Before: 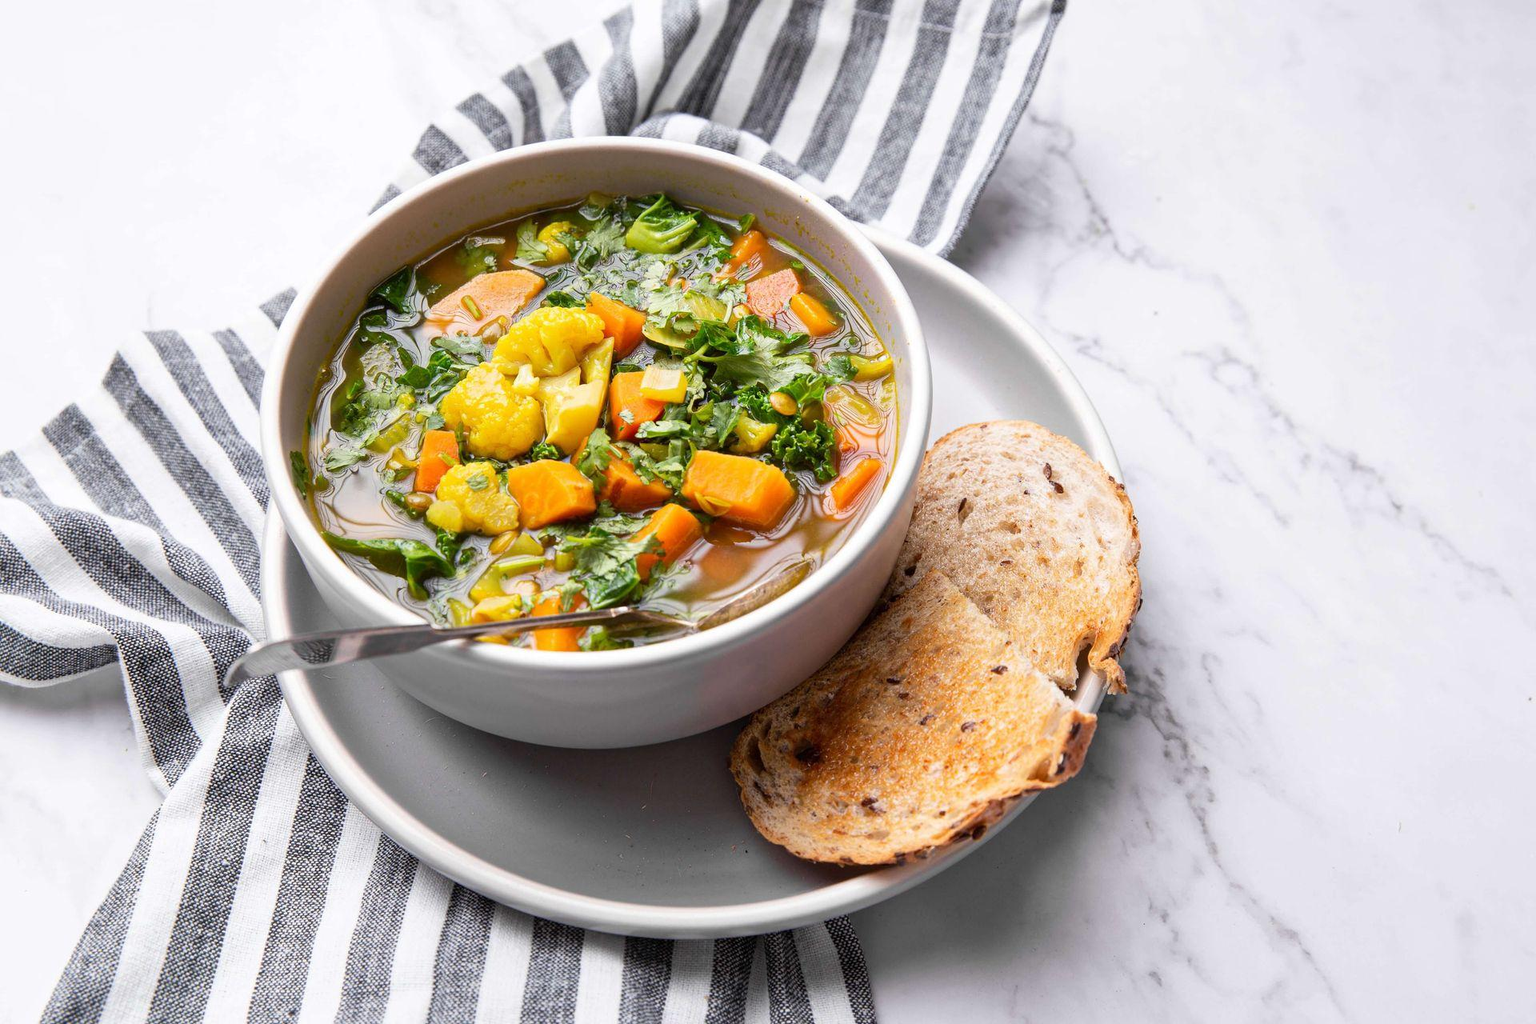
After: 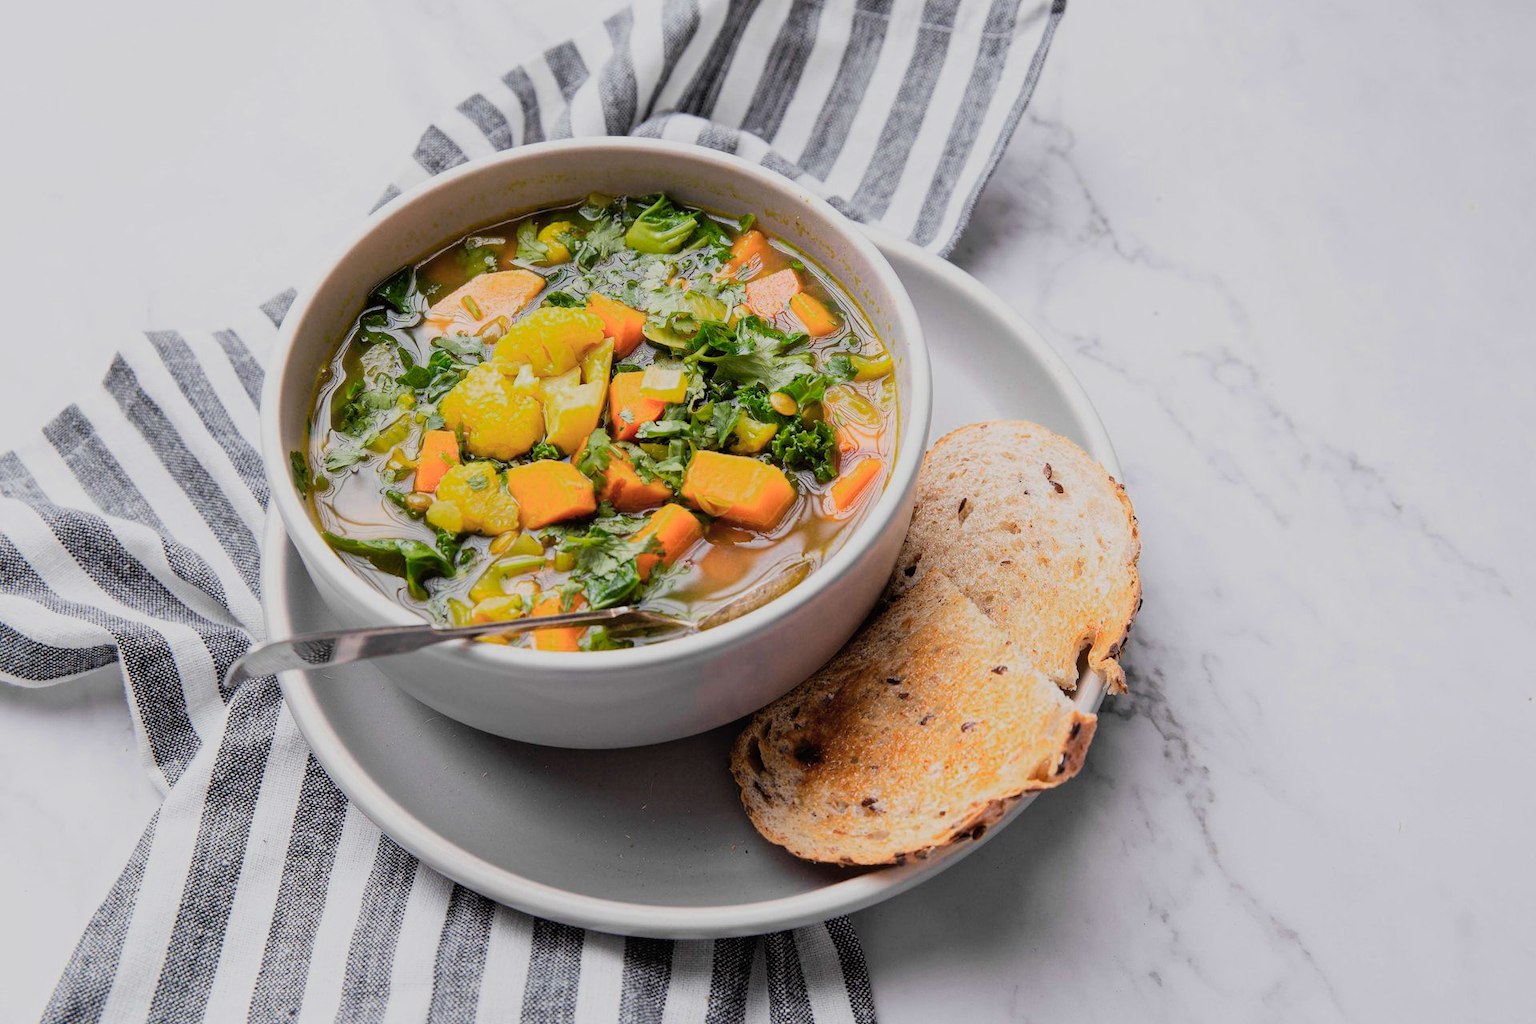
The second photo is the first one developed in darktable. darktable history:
filmic rgb: hardness 4.17
color zones: curves: ch0 [(0, 0.465) (0.092, 0.596) (0.289, 0.464) (0.429, 0.453) (0.571, 0.464) (0.714, 0.455) (0.857, 0.462) (1, 0.465)]
local contrast: mode bilateral grid, contrast 100, coarseness 100, detail 91%, midtone range 0.2
exposure: exposure -0.116 EV, compensate exposure bias true, compensate highlight preservation false
